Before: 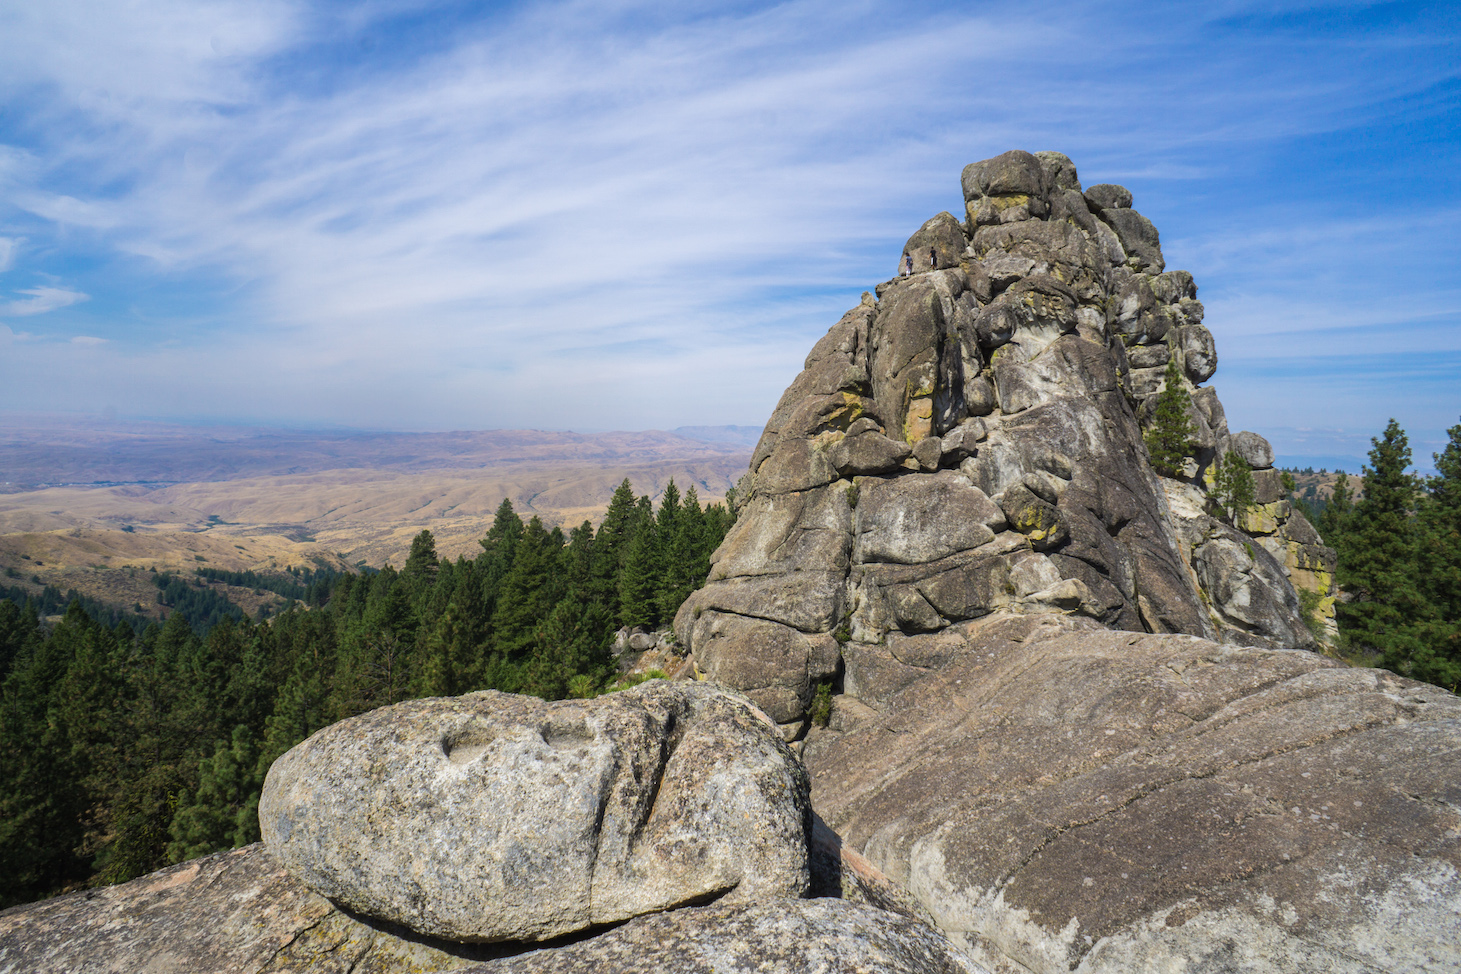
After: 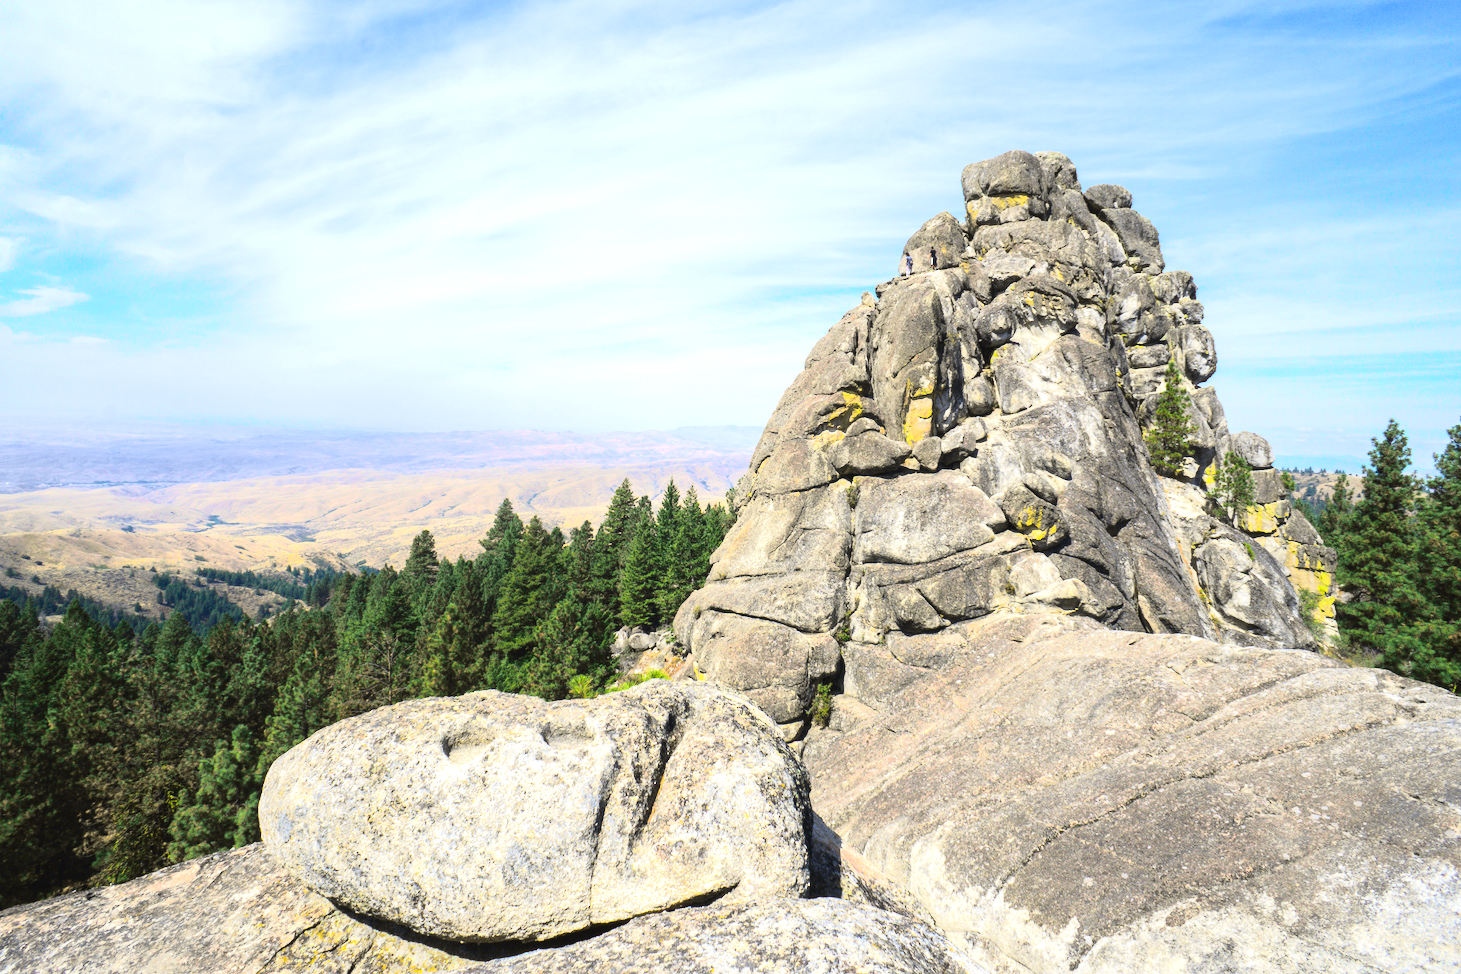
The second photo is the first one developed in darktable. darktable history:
tone curve: curves: ch0 [(0, 0.023) (0.103, 0.087) (0.277, 0.28) (0.46, 0.554) (0.569, 0.68) (0.735, 0.843) (0.994, 0.984)]; ch1 [(0, 0) (0.324, 0.285) (0.456, 0.438) (0.488, 0.497) (0.512, 0.503) (0.535, 0.535) (0.599, 0.606) (0.715, 0.738) (1, 1)]; ch2 [(0, 0) (0.369, 0.388) (0.449, 0.431) (0.478, 0.471) (0.502, 0.503) (0.55, 0.553) (0.603, 0.602) (0.656, 0.713) (1, 1)], color space Lab, independent channels, preserve colors none
exposure: exposure 0.921 EV, compensate highlight preservation false
